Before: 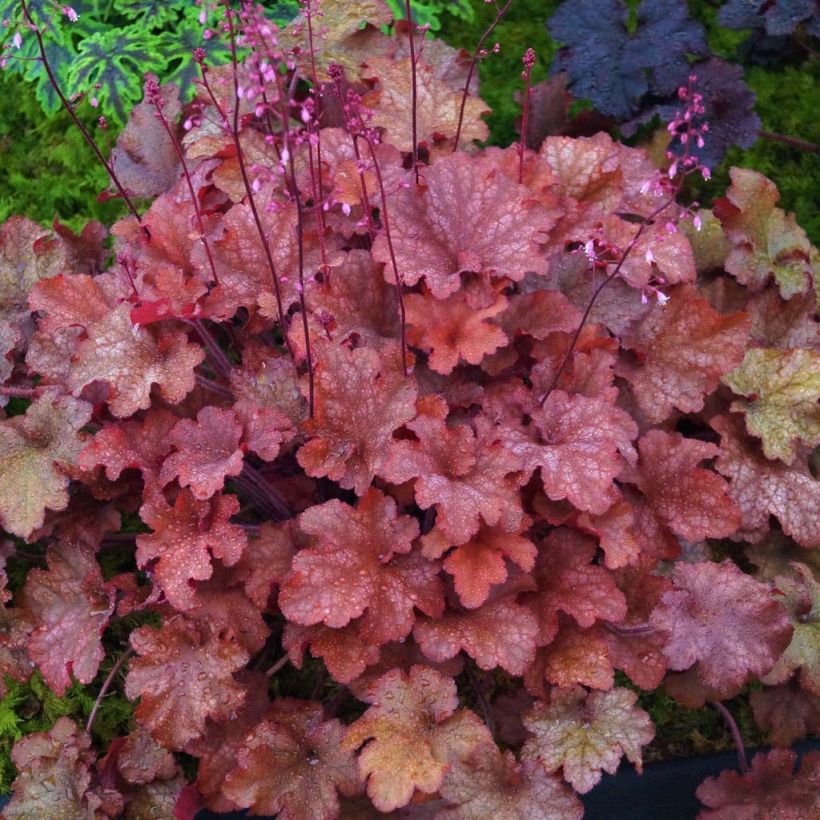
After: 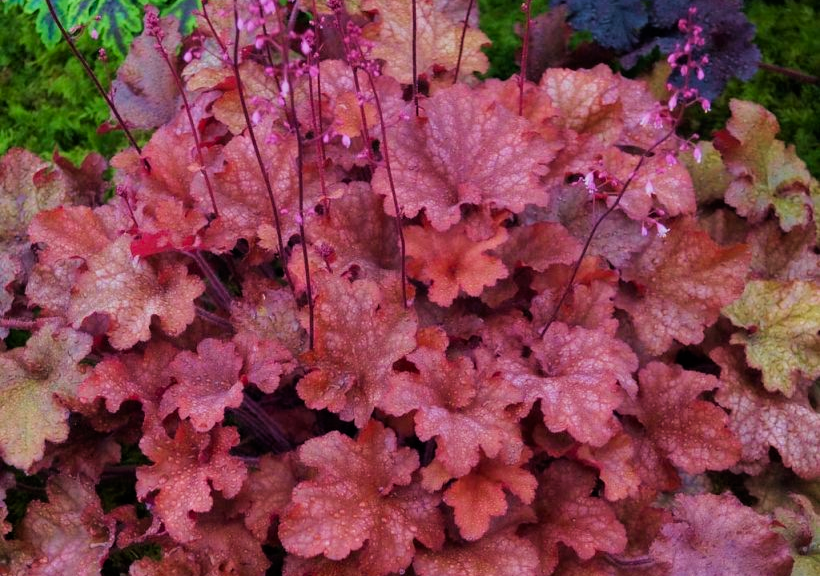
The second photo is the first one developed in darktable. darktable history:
filmic rgb: black relative exposure -8.03 EV, white relative exposure 3.83 EV, hardness 4.3
crop and rotate: top 8.358%, bottom 21.355%
velvia: on, module defaults
contrast brightness saturation: saturation 0.102
